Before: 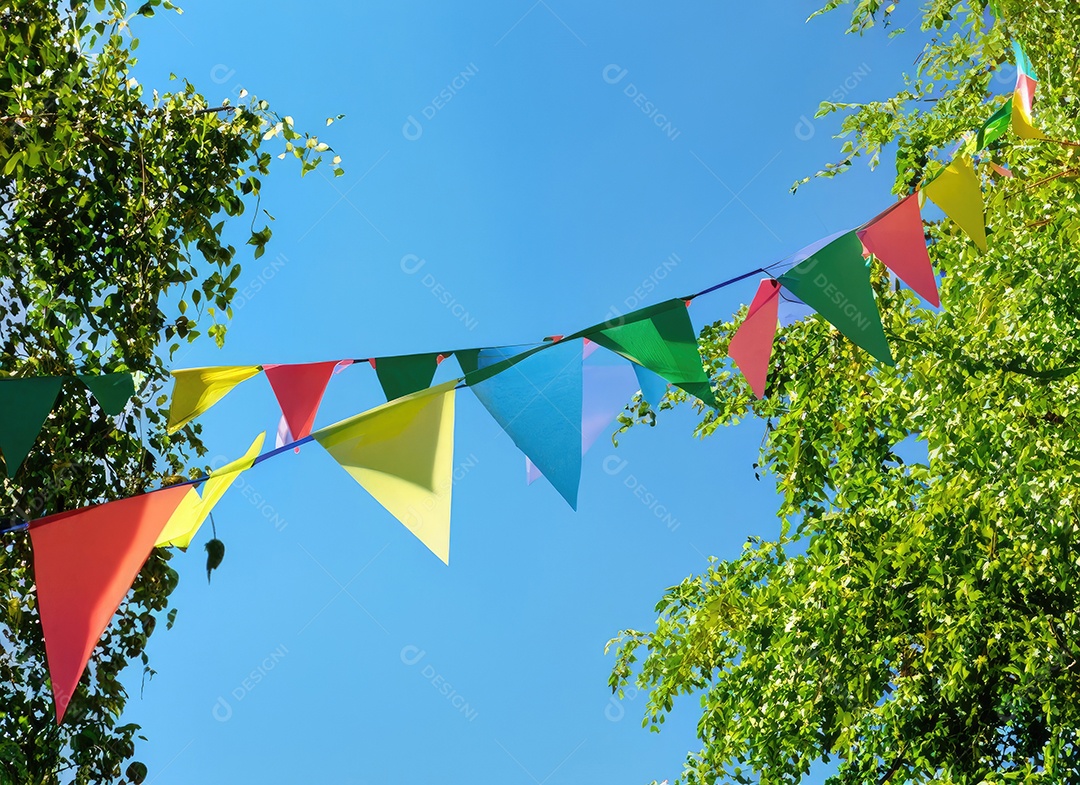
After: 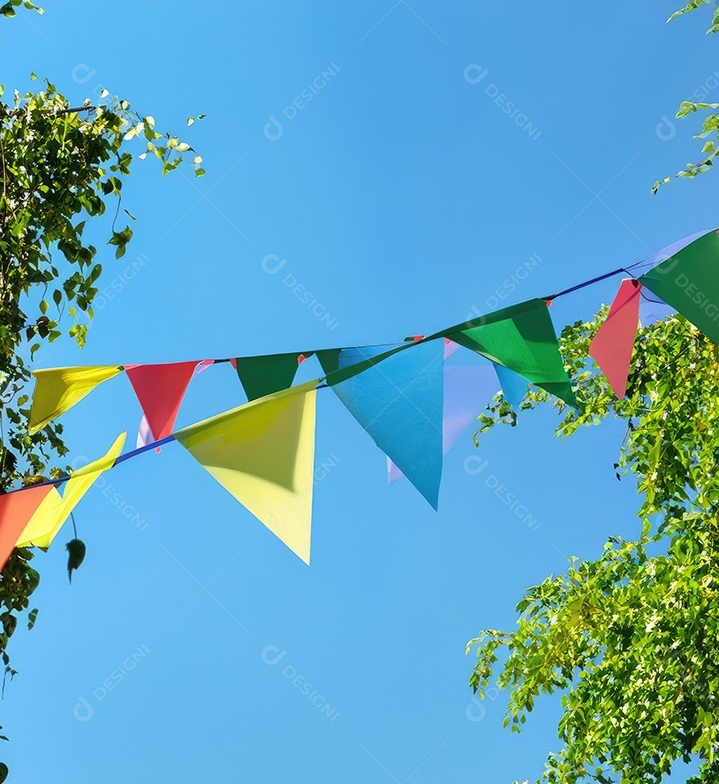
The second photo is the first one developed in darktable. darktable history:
crop and rotate: left 12.884%, right 20.462%
